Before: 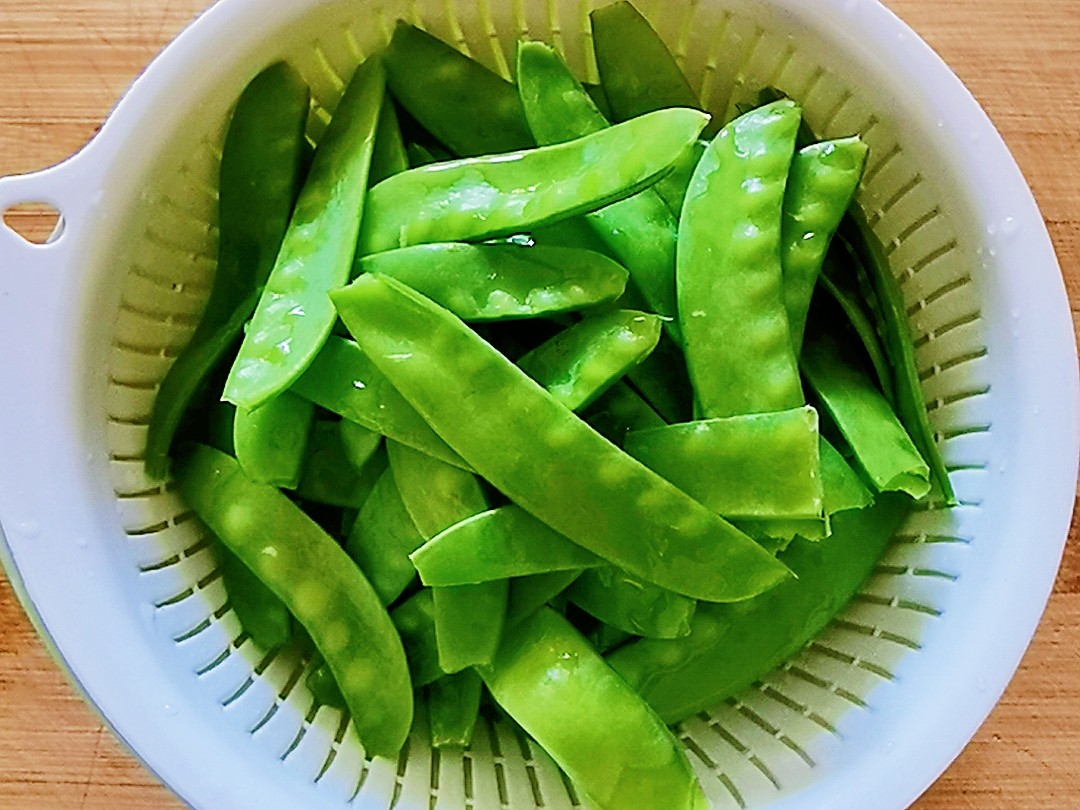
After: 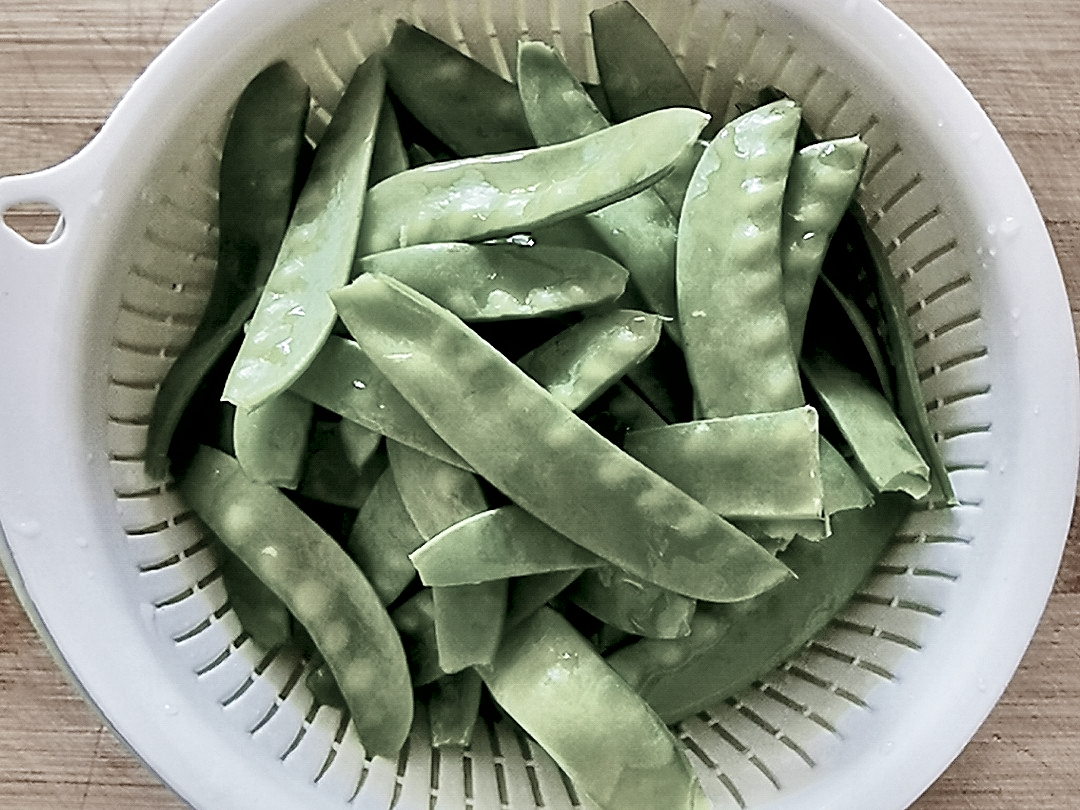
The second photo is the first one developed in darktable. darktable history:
color correction: highlights b* 0.031, saturation 0.282
exposure: black level correction 0.007, compensate highlight preservation false
local contrast: mode bilateral grid, contrast 20, coarseness 50, detail 172%, midtone range 0.2
